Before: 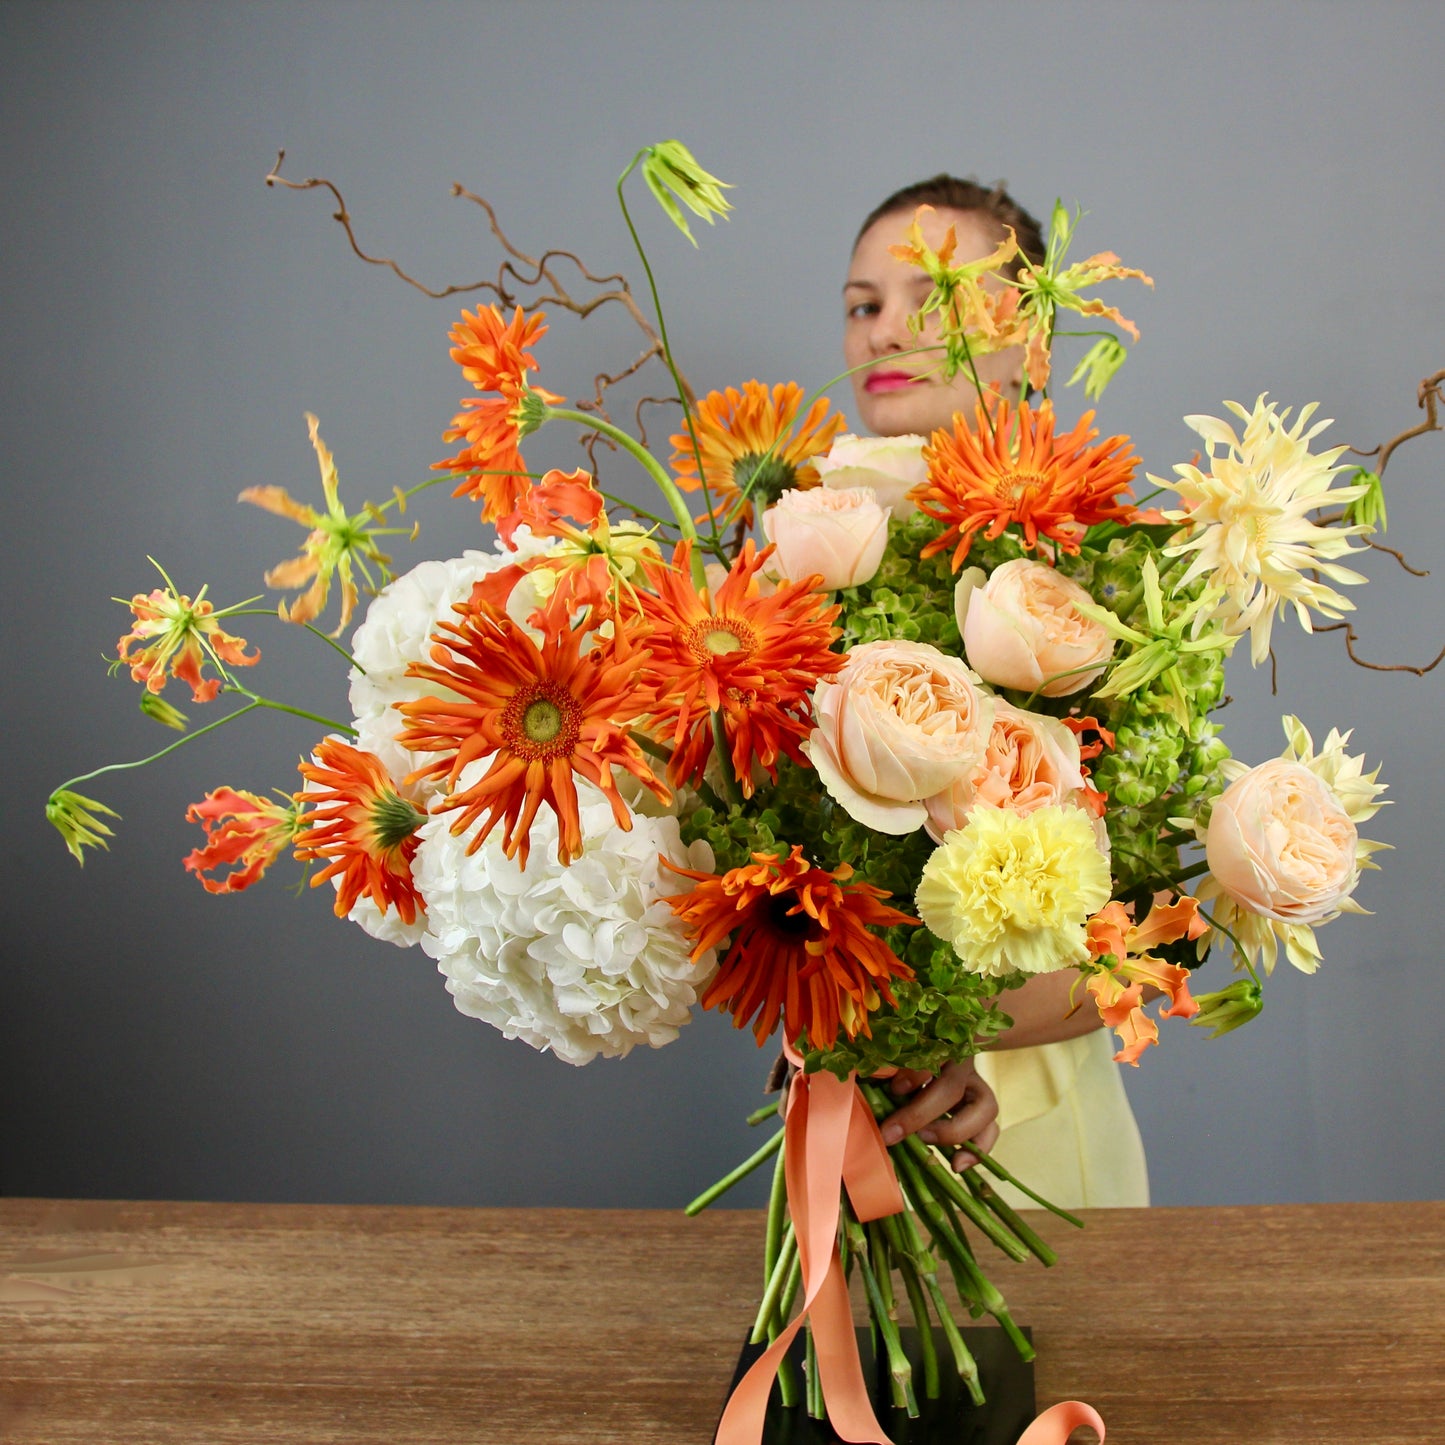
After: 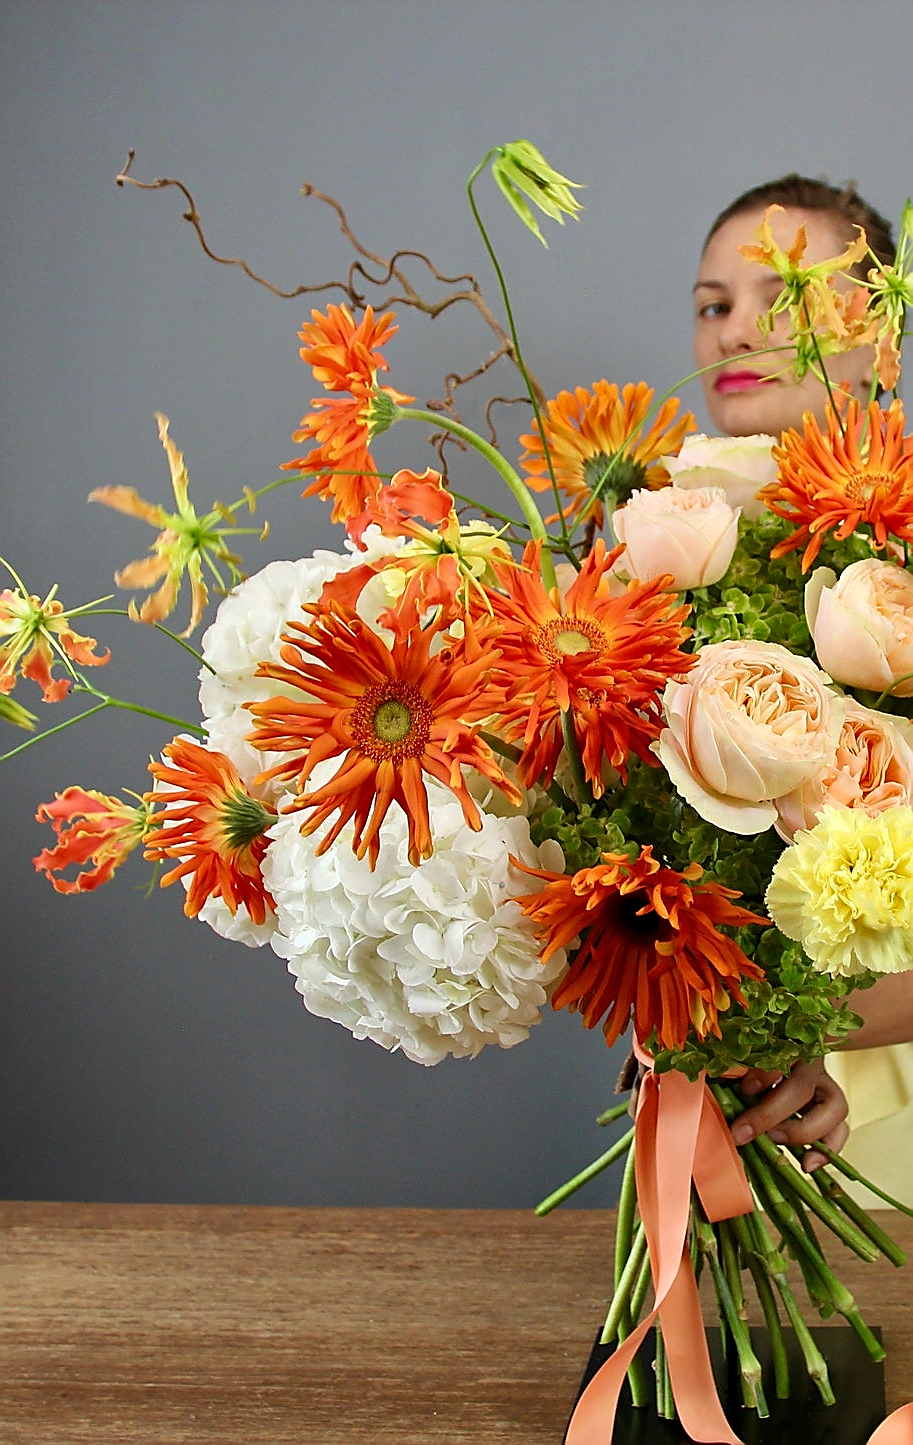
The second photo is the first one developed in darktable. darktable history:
tone equalizer: mask exposure compensation -0.496 EV
crop: left 10.419%, right 26.379%
sharpen: radius 1.39, amount 1.235, threshold 0.813
shadows and highlights: shadows 13.44, white point adjustment 1.26, highlights color adjustment 79.22%, soften with gaussian
